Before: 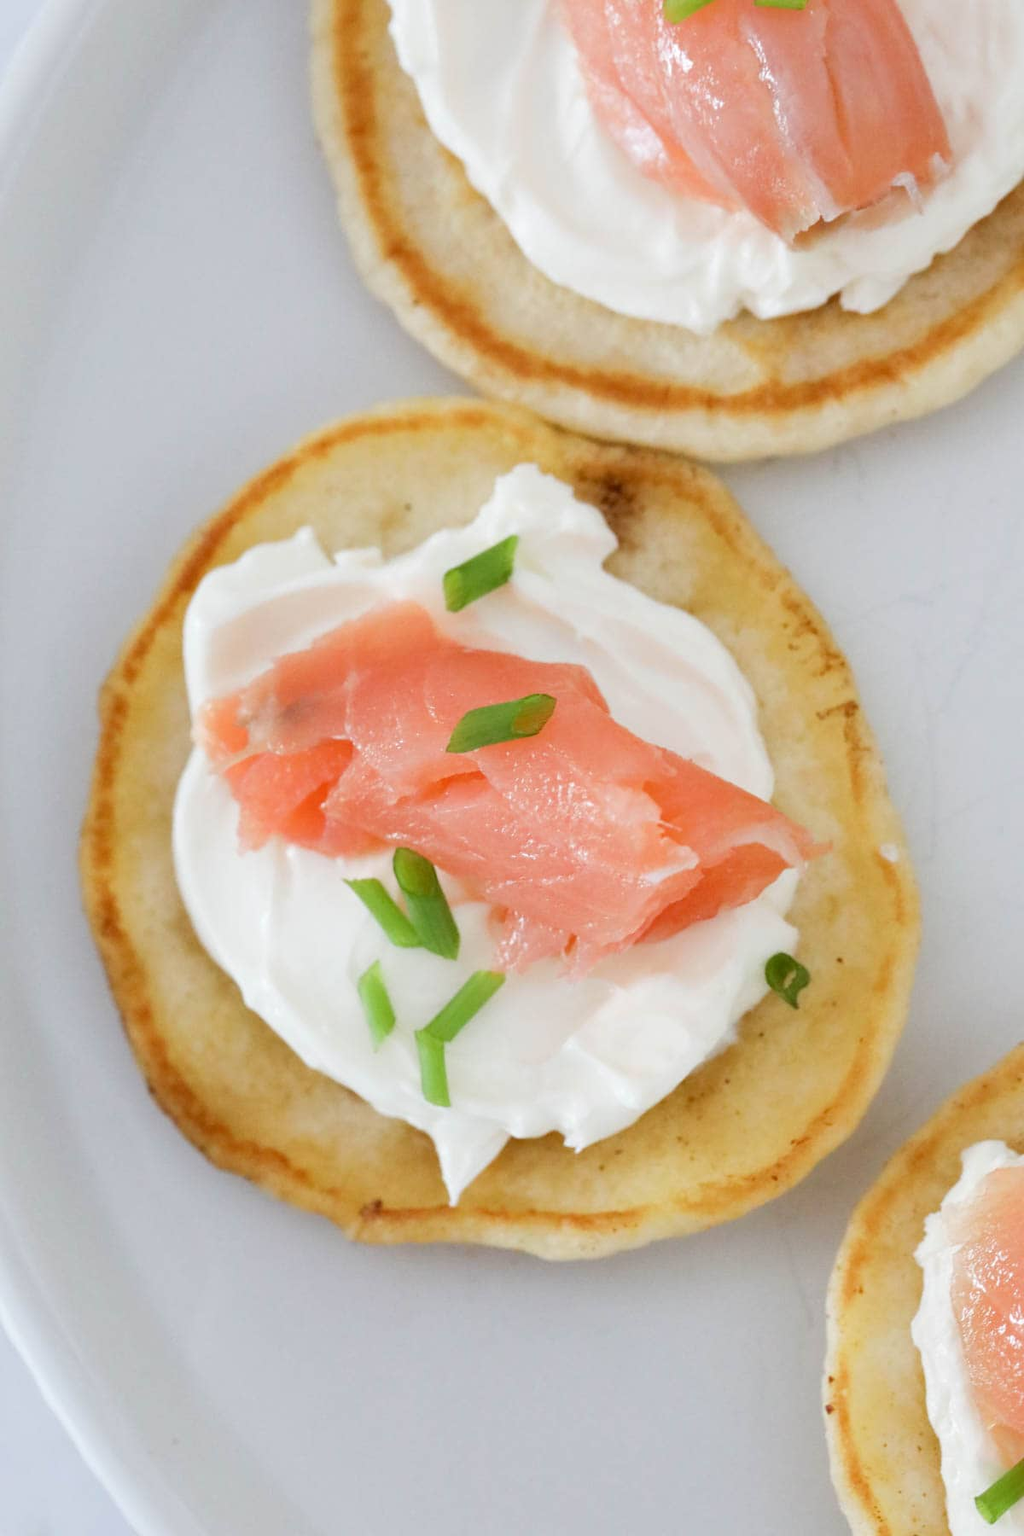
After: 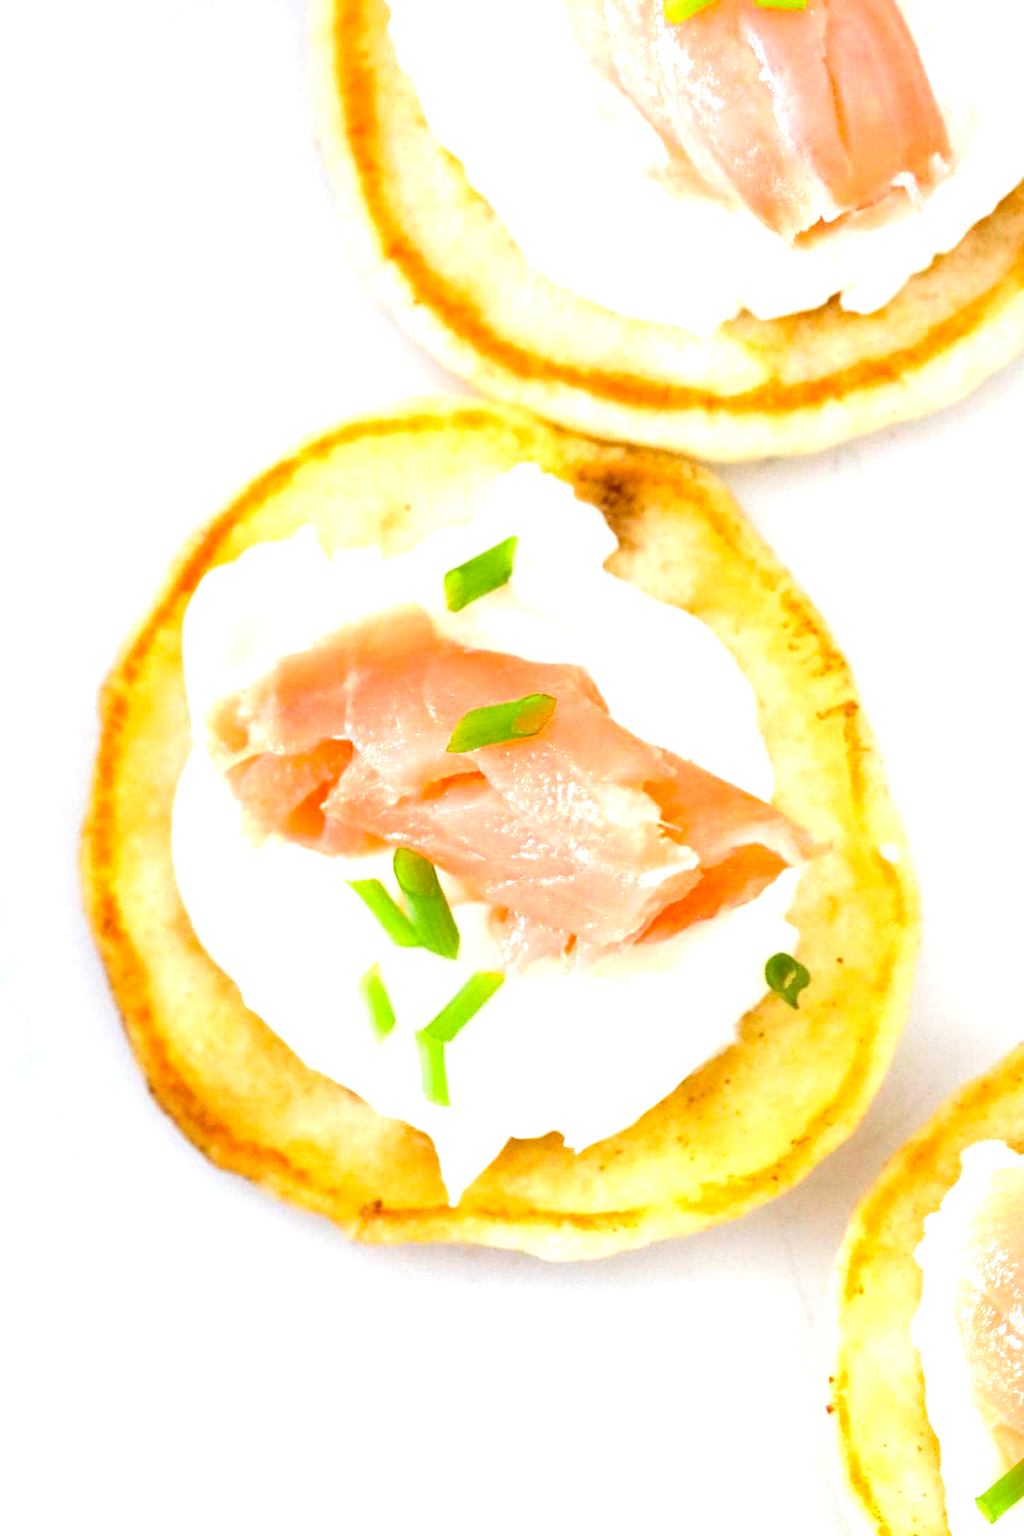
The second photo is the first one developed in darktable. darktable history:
color balance: output saturation 120%
exposure: black level correction 0, exposure 1.2 EV, compensate highlight preservation false
